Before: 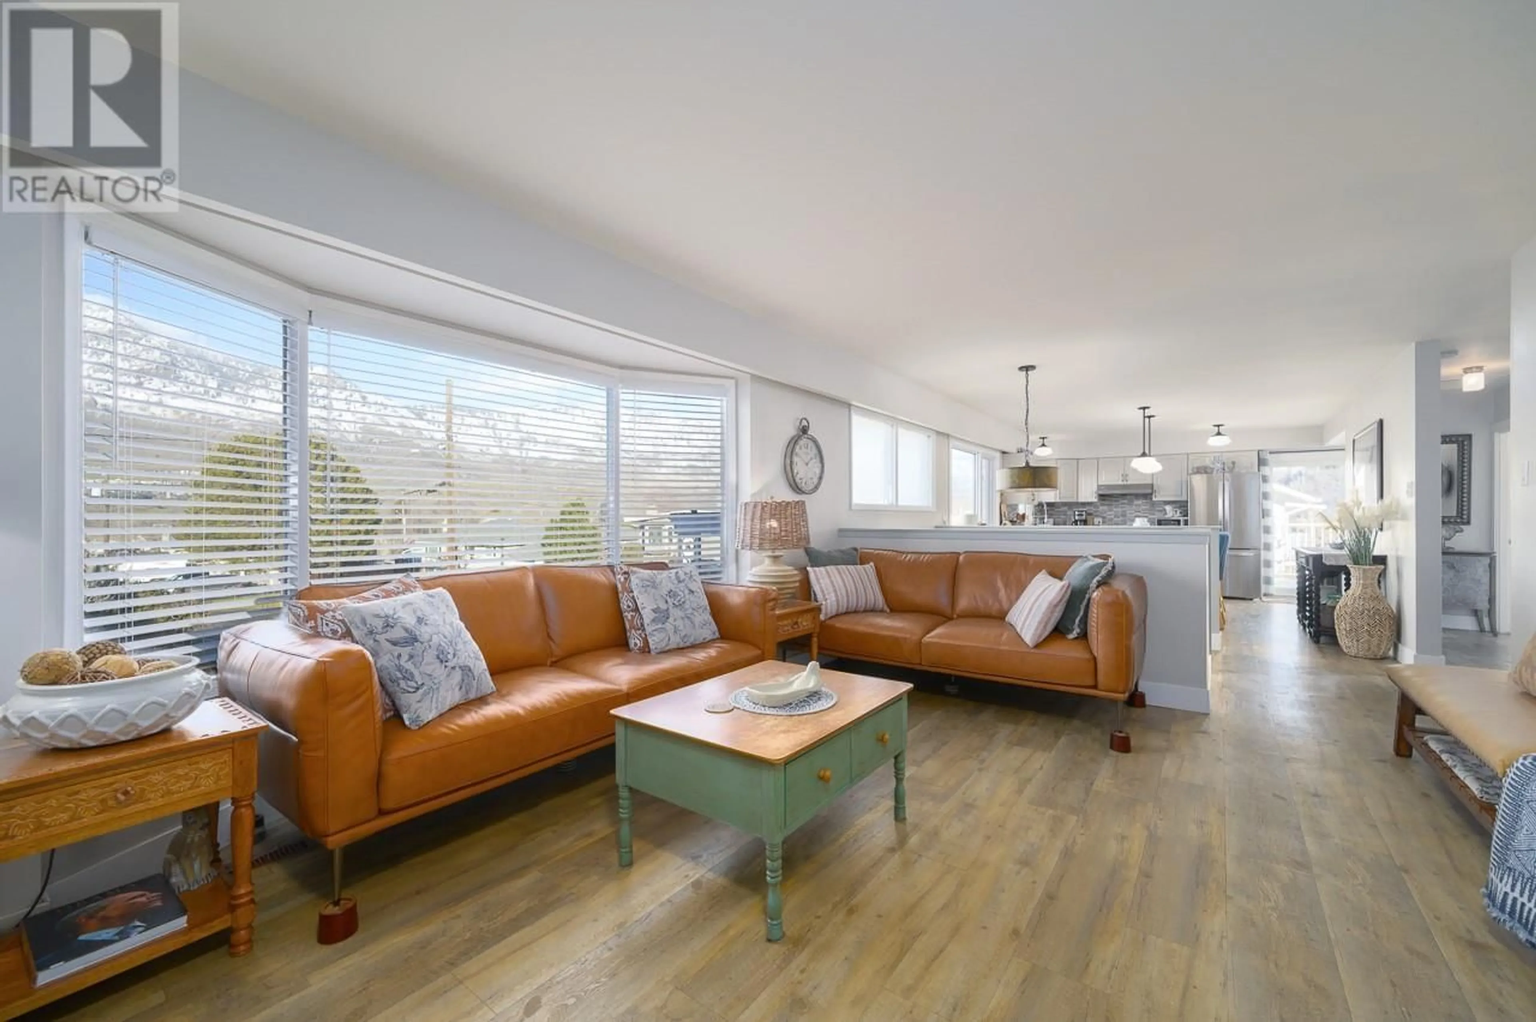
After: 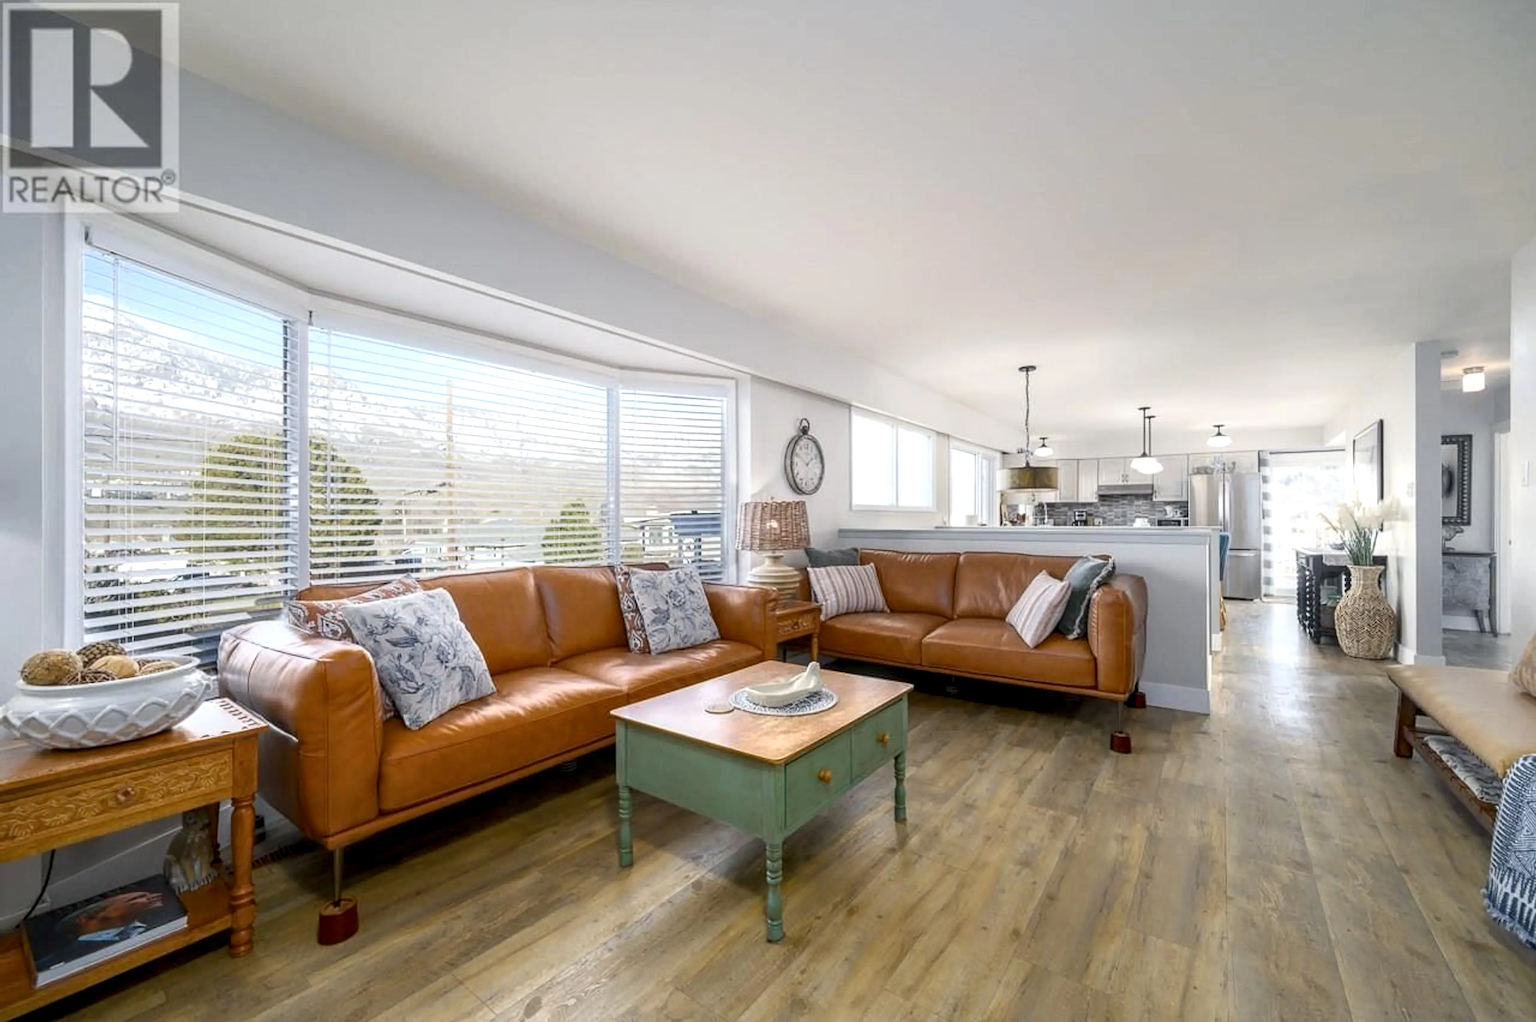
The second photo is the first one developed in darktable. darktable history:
local contrast: detail 140%
shadows and highlights: shadows 0, highlights 40
